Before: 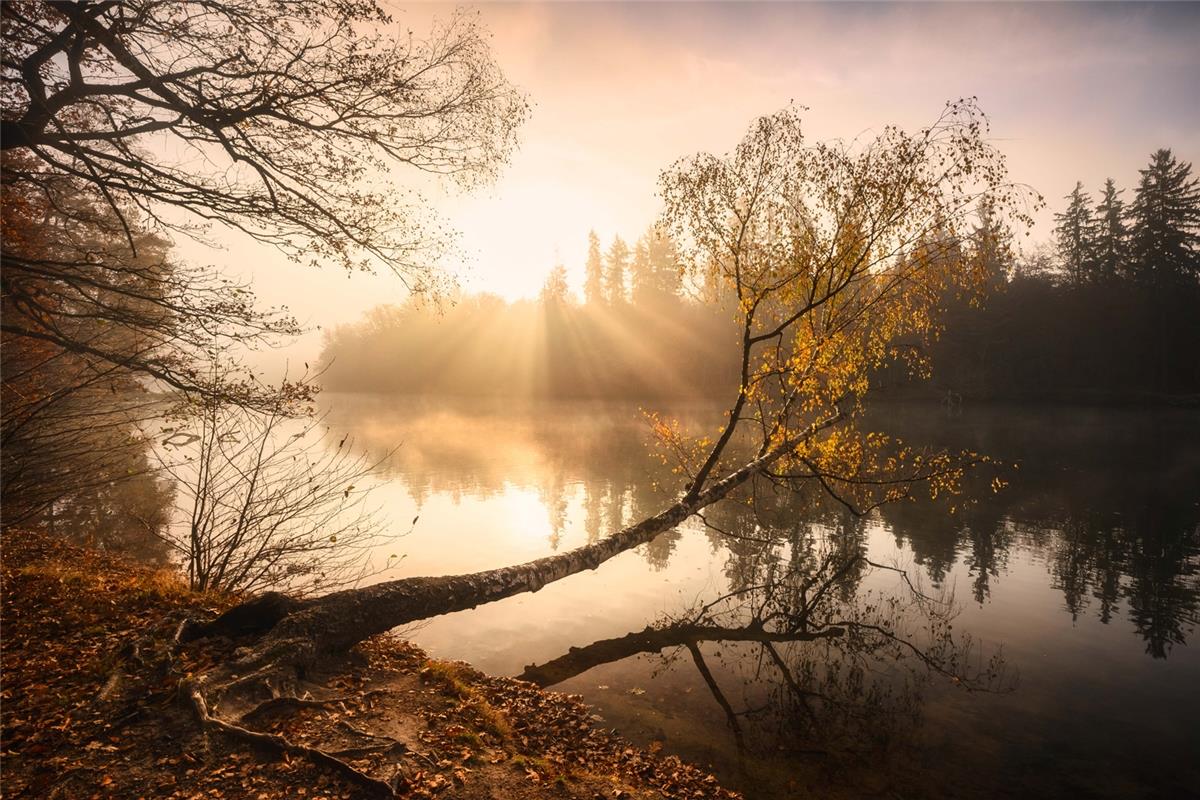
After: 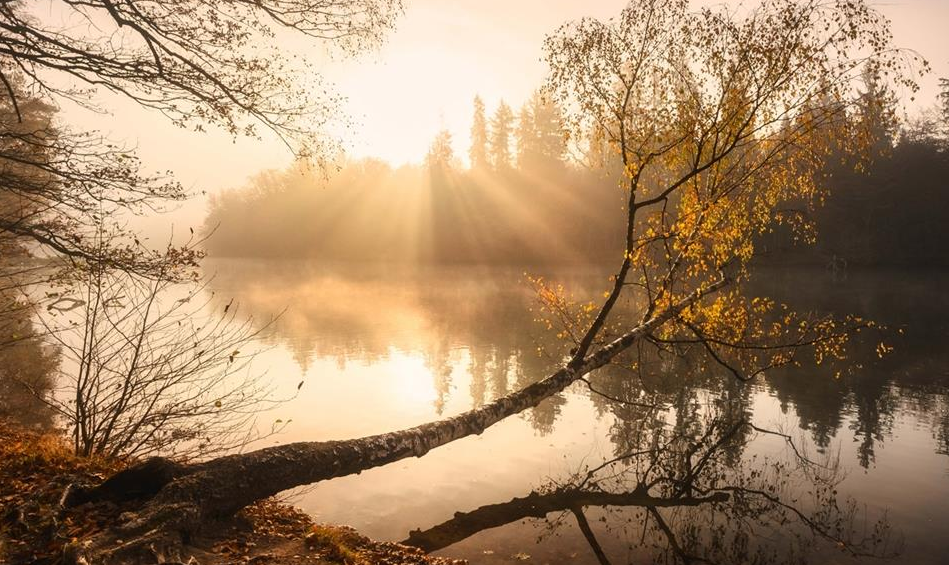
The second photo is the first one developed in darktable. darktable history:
crop: left 9.624%, top 16.968%, right 11.276%, bottom 12.318%
